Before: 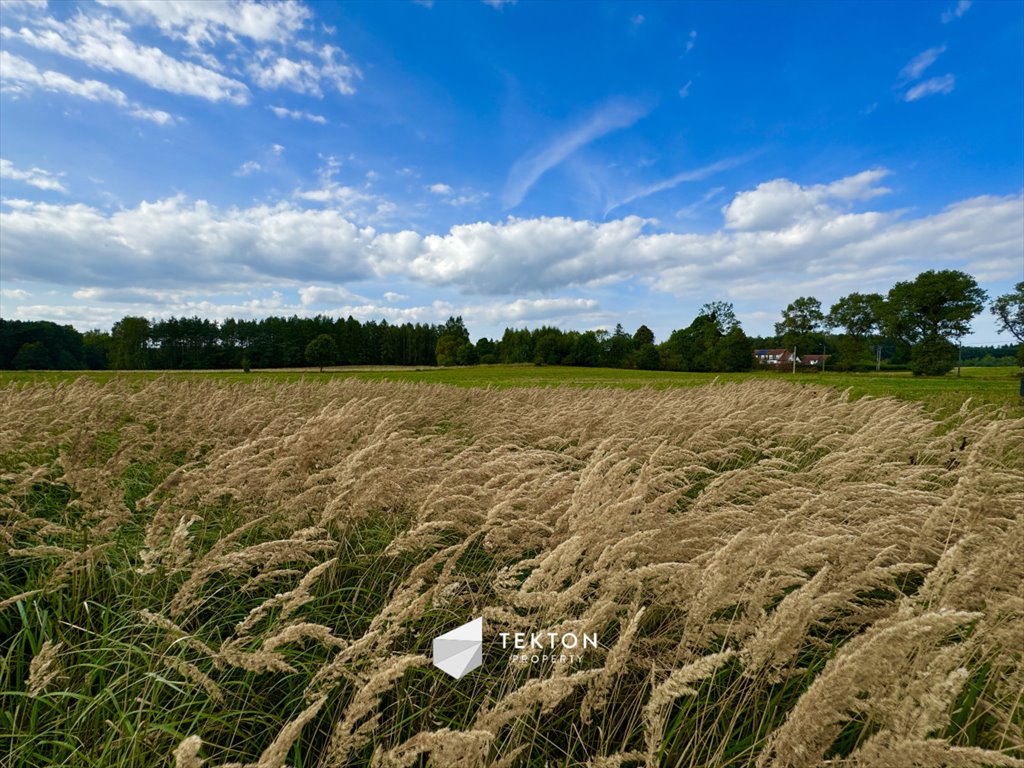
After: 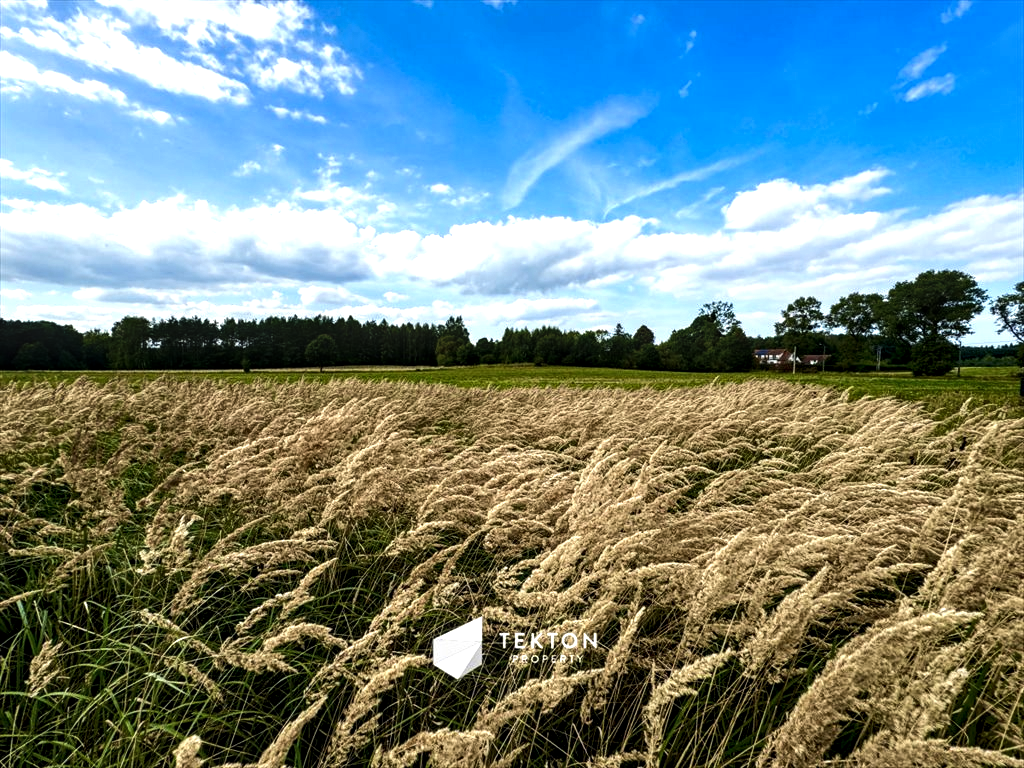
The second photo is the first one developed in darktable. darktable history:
tone equalizer: -8 EV -1.09 EV, -7 EV -1.02 EV, -6 EV -0.843 EV, -5 EV -0.614 EV, -3 EV 0.597 EV, -2 EV 0.852 EV, -1 EV 1.01 EV, +0 EV 1.08 EV, edges refinement/feathering 500, mask exposure compensation -1.57 EV, preserve details no
local contrast: highlights 40%, shadows 63%, detail 138%, midtone range 0.507
